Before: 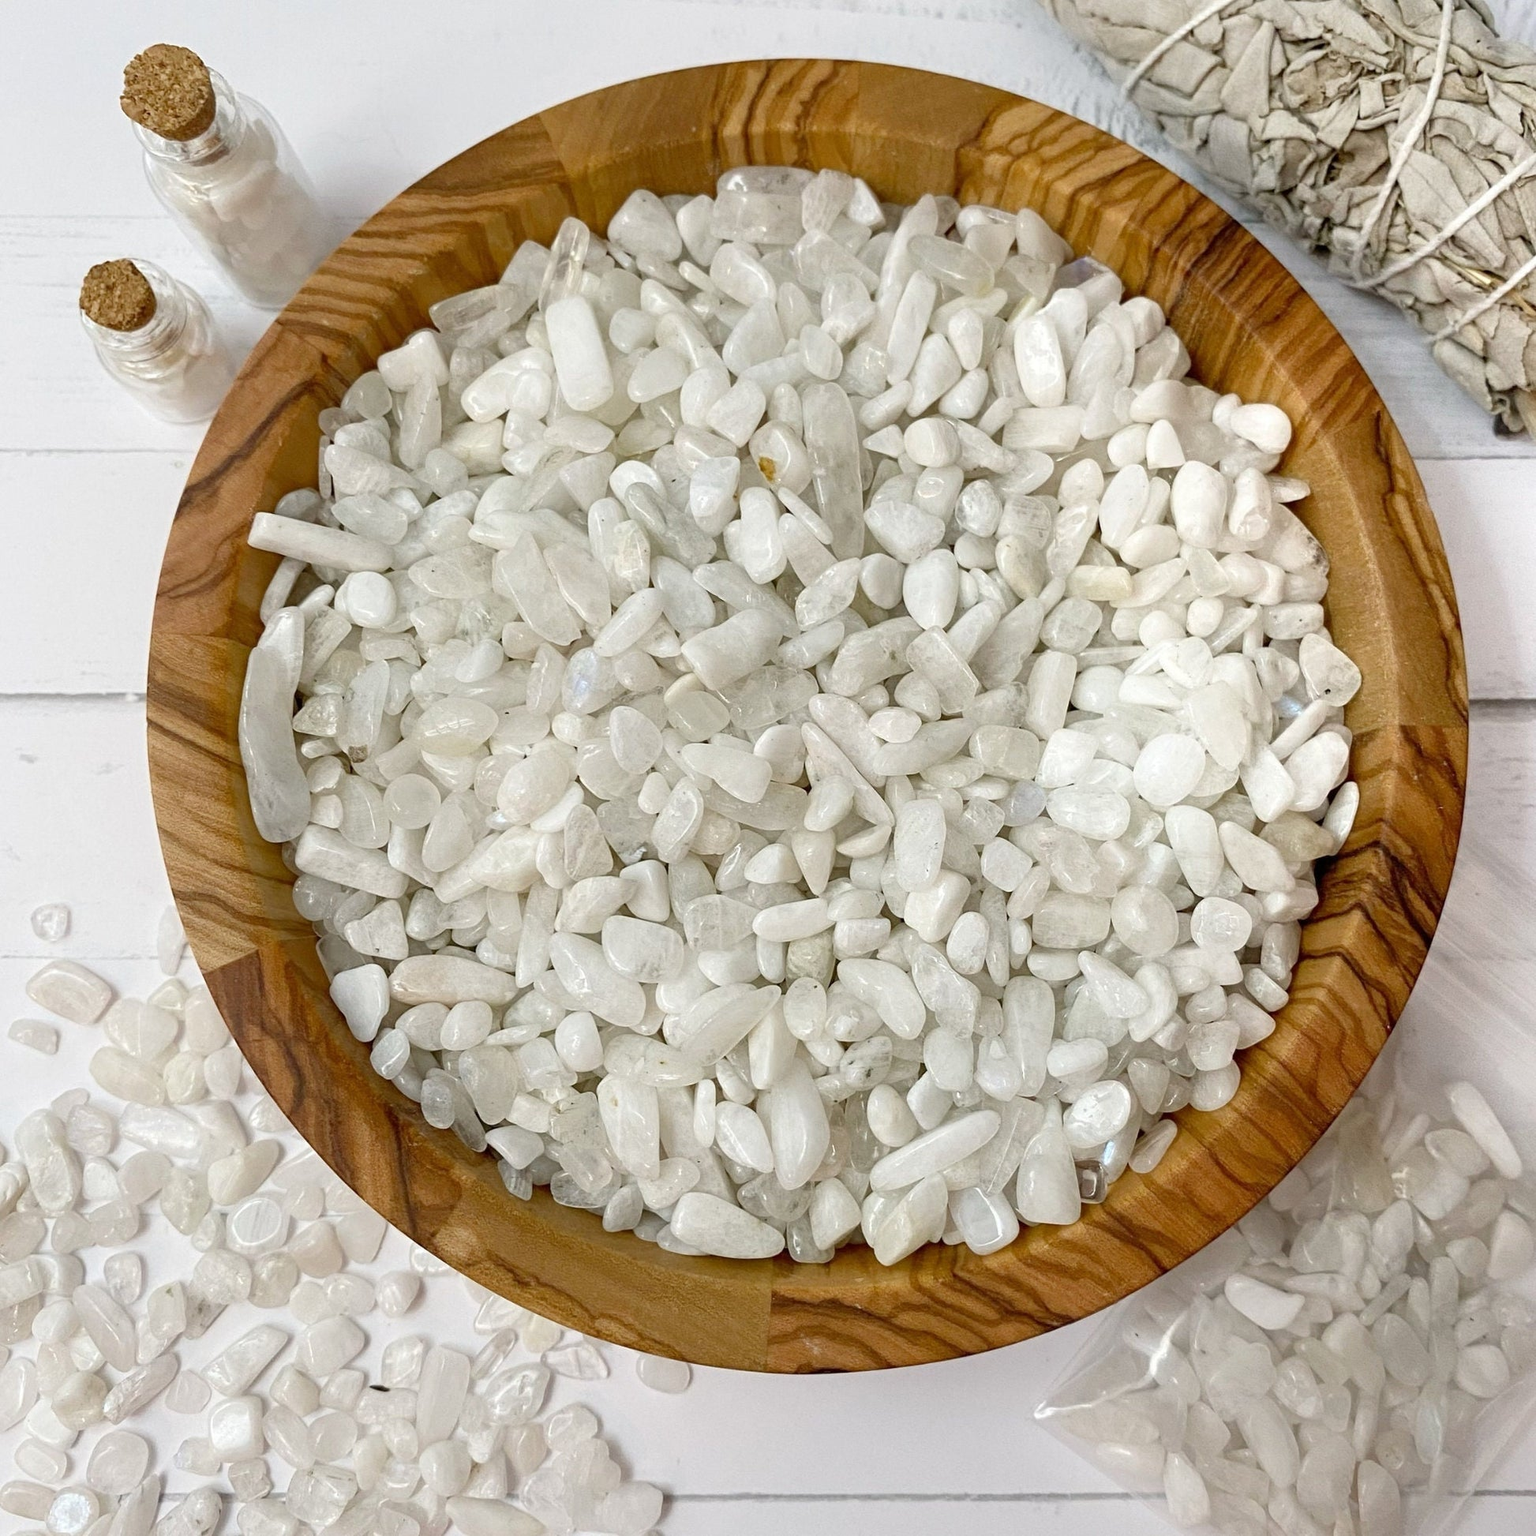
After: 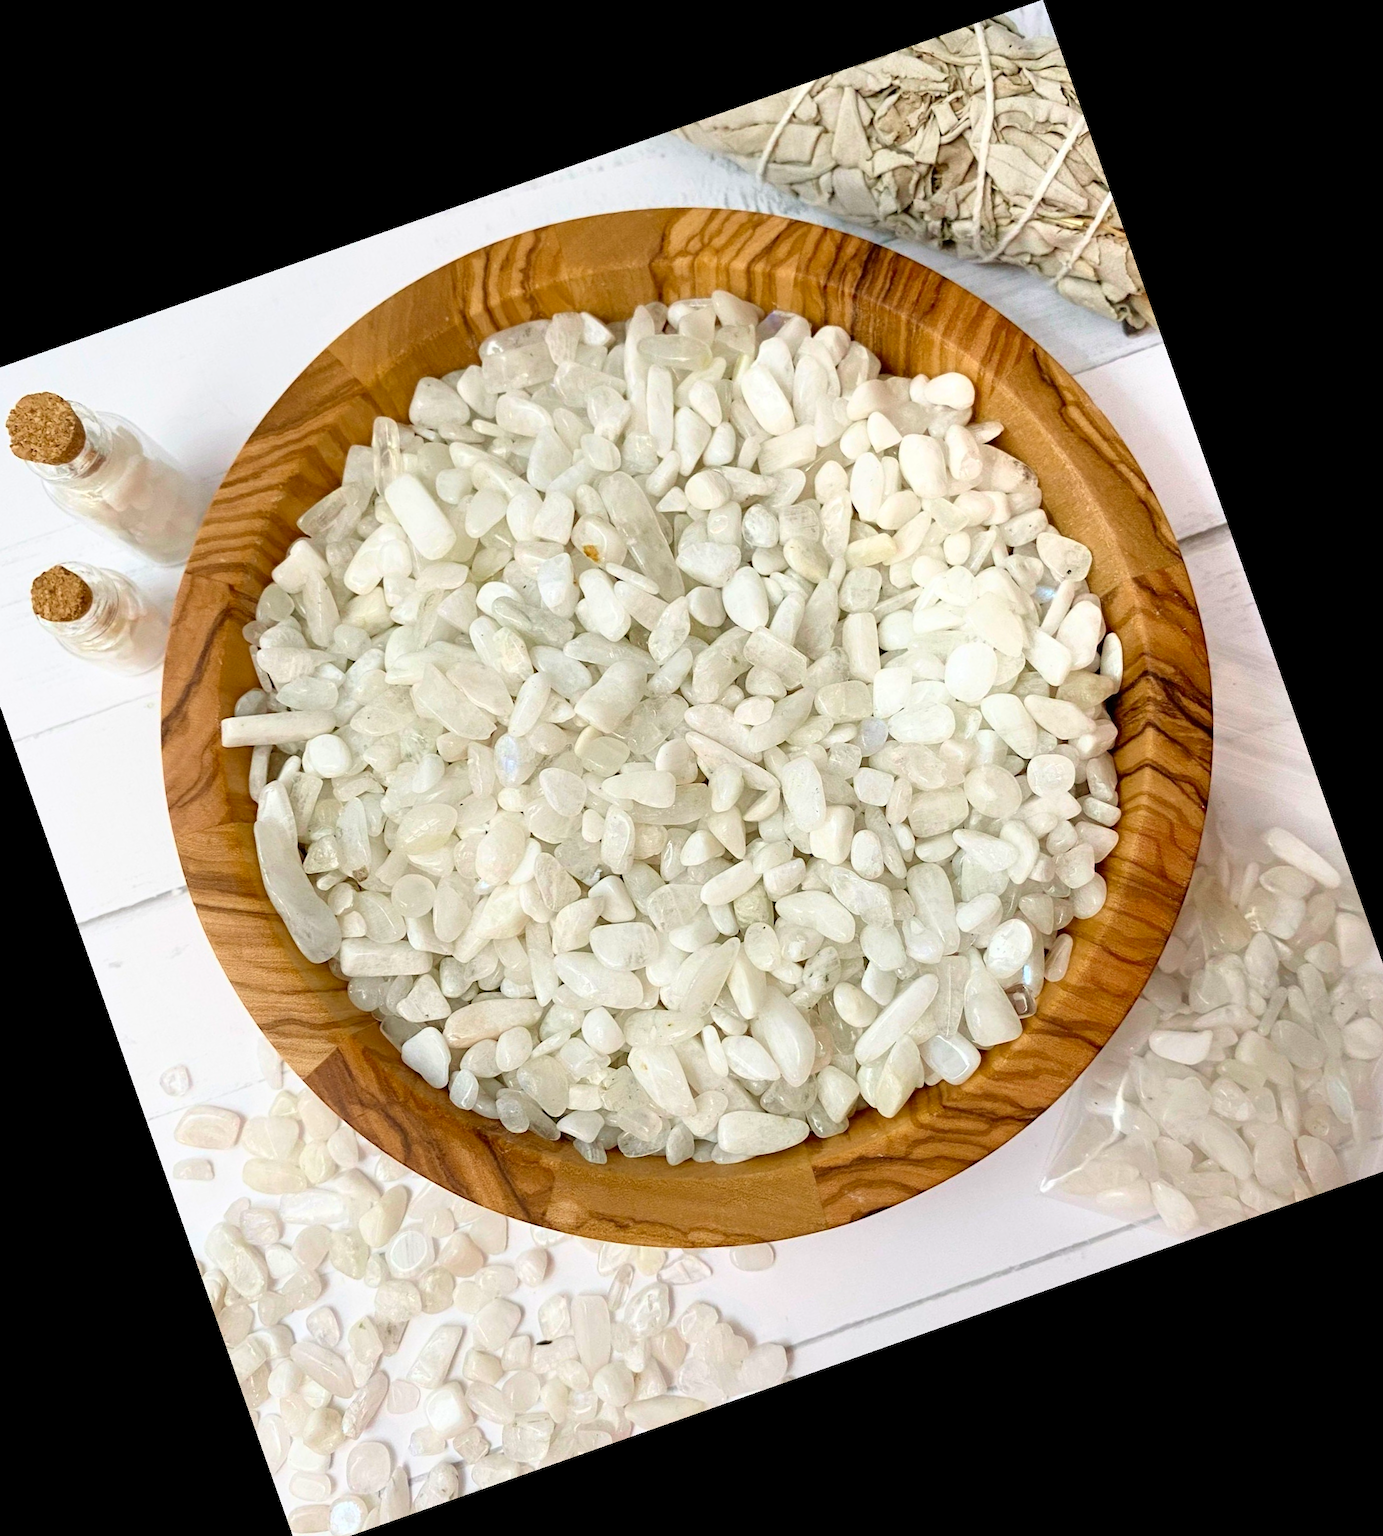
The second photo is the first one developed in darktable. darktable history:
tone curve: curves: ch0 [(0, 0) (0.389, 0.458) (0.745, 0.82) (0.849, 0.917) (0.919, 0.969) (1, 1)]; ch1 [(0, 0) (0.437, 0.404) (0.5, 0.5) (0.529, 0.55) (0.58, 0.6) (0.616, 0.649) (1, 1)]; ch2 [(0, 0) (0.442, 0.428) (0.5, 0.5) (0.525, 0.543) (0.585, 0.62) (1, 1)], color space Lab, independent channels, preserve colors none
crop and rotate: angle 19.43°, left 6.812%, right 4.125%, bottom 1.087%
